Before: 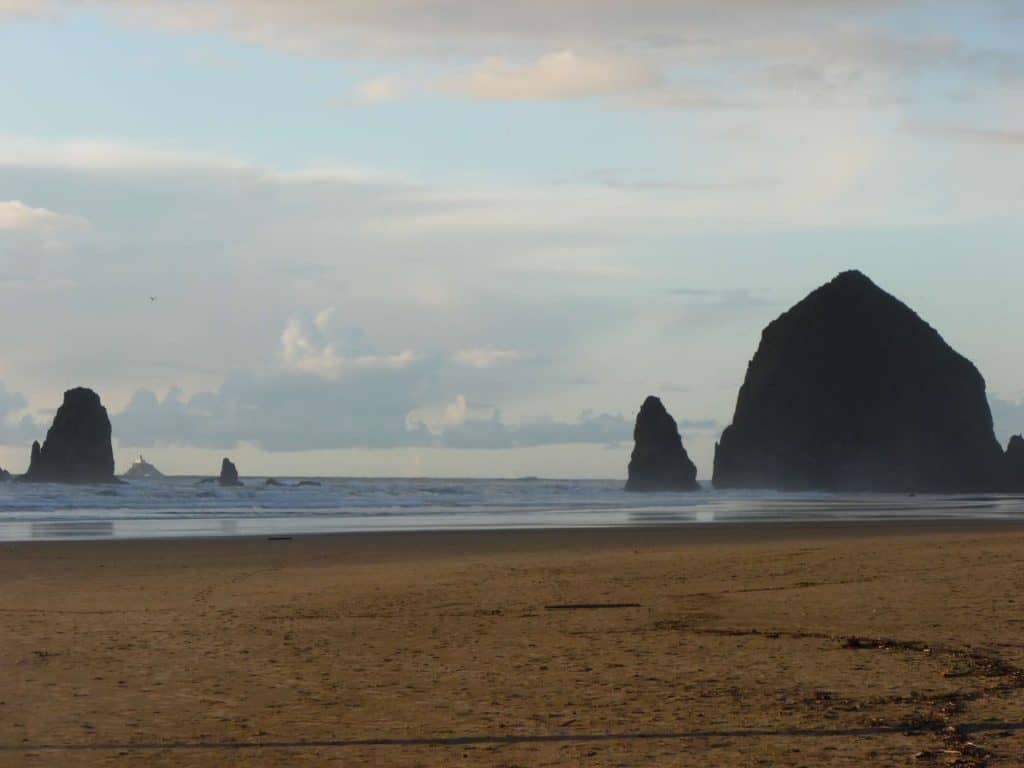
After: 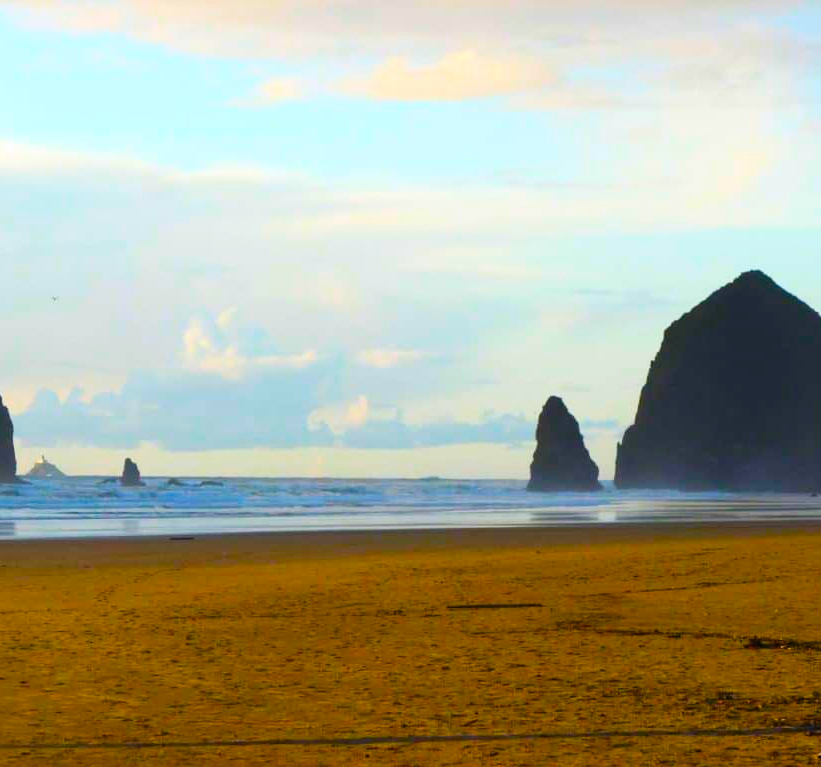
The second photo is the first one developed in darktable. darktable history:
color balance rgb: linear chroma grading › shadows 10%, linear chroma grading › highlights 10%, linear chroma grading › global chroma 15%, linear chroma grading › mid-tones 15%, perceptual saturation grading › global saturation 40%, perceptual saturation grading › highlights -25%, perceptual saturation grading › mid-tones 35%, perceptual saturation grading › shadows 35%, perceptual brilliance grading › global brilliance 11.29%, global vibrance 11.29%
crop and rotate: left 9.597%, right 10.195%
contrast brightness saturation: contrast 0.2, brightness 0.16, saturation 0.22
